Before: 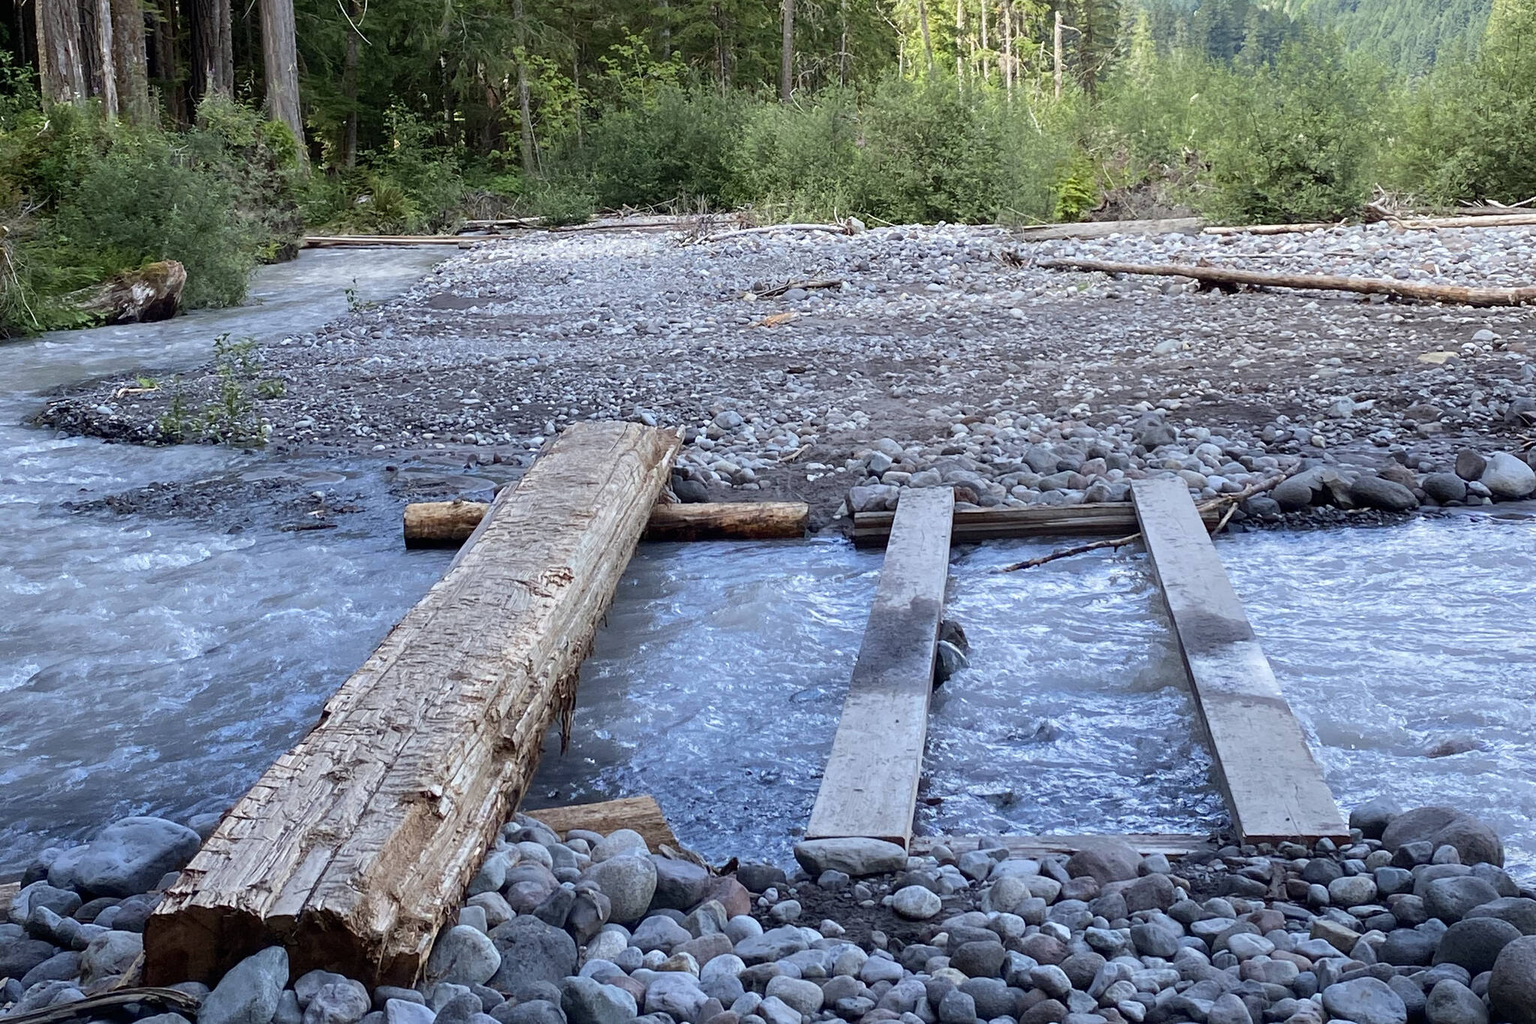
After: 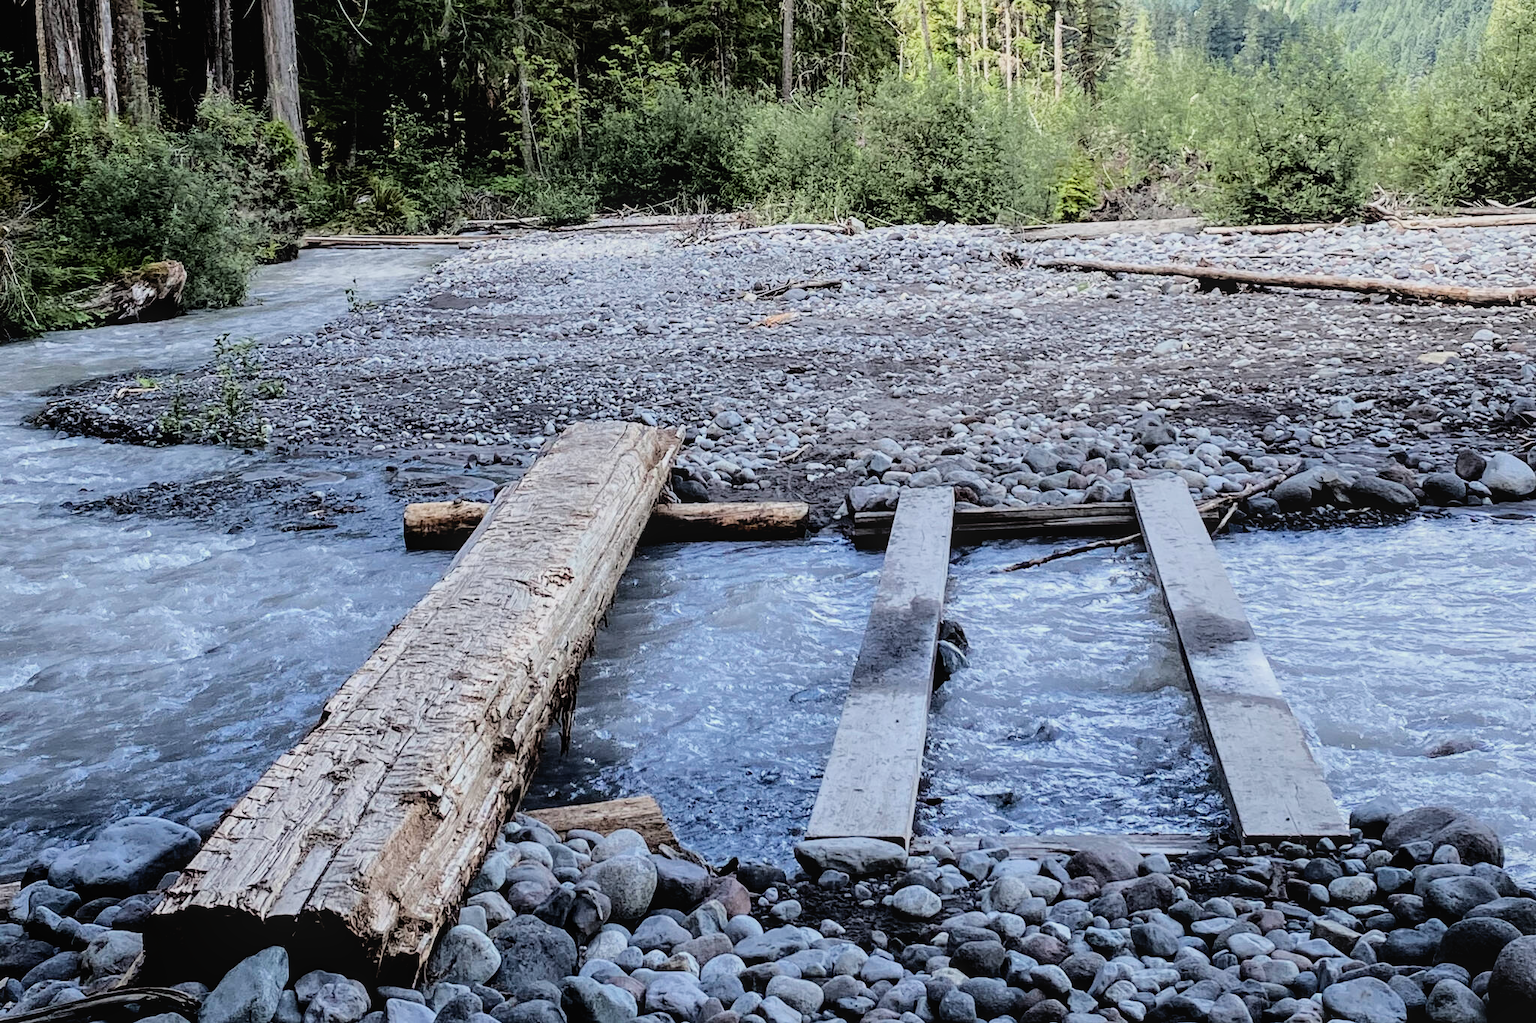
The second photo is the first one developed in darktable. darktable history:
local contrast: detail 114%
exposure: black level correction 0.007, compensate highlight preservation false
contrast brightness saturation: saturation -0.161
color zones: curves: ch0 [(0, 0.5) (0.143, 0.5) (0.286, 0.5) (0.429, 0.5) (0.62, 0.489) (0.714, 0.445) (0.844, 0.496) (1, 0.5)]; ch1 [(0, 0.5) (0.143, 0.5) (0.286, 0.5) (0.429, 0.5) (0.571, 0.5) (0.714, 0.523) (0.857, 0.5) (1, 0.5)]
tone curve: curves: ch0 [(0, 0) (0.003, 0.008) (0.011, 0.017) (0.025, 0.027) (0.044, 0.043) (0.069, 0.059) (0.1, 0.086) (0.136, 0.112) (0.177, 0.152) (0.224, 0.203) (0.277, 0.277) (0.335, 0.346) (0.399, 0.439) (0.468, 0.527) (0.543, 0.613) (0.623, 0.693) (0.709, 0.787) (0.801, 0.863) (0.898, 0.927) (1, 1)], color space Lab, independent channels, preserve colors none
filmic rgb: black relative exposure -3.32 EV, white relative exposure 3.46 EV, hardness 2.36, contrast 1.103
